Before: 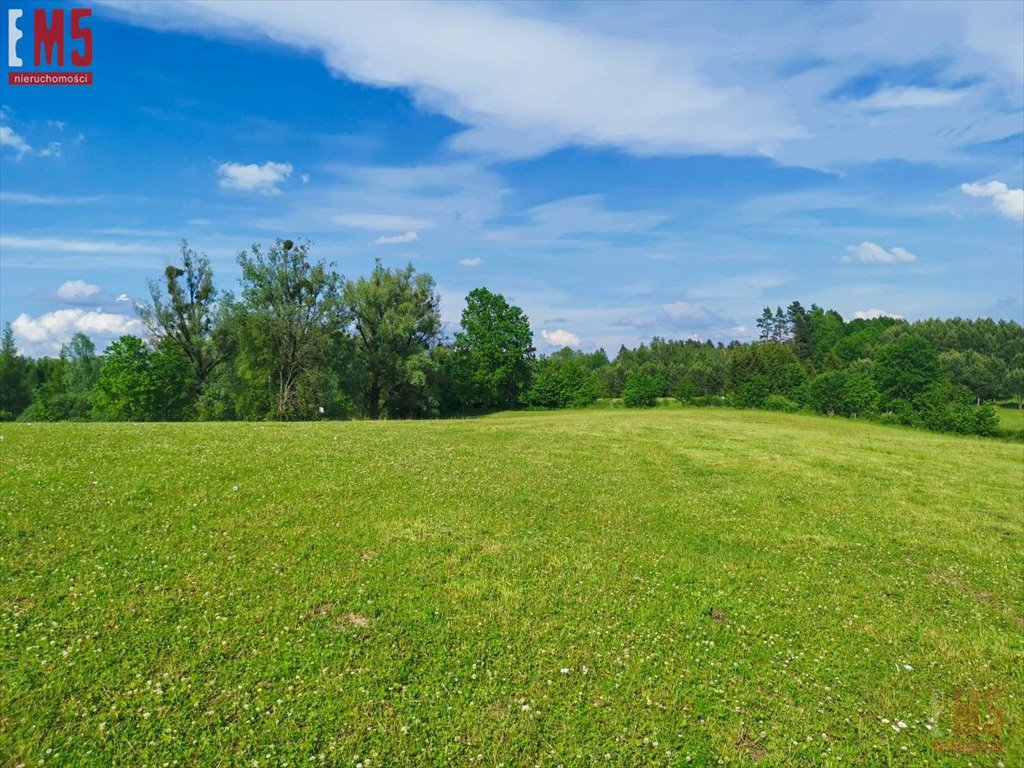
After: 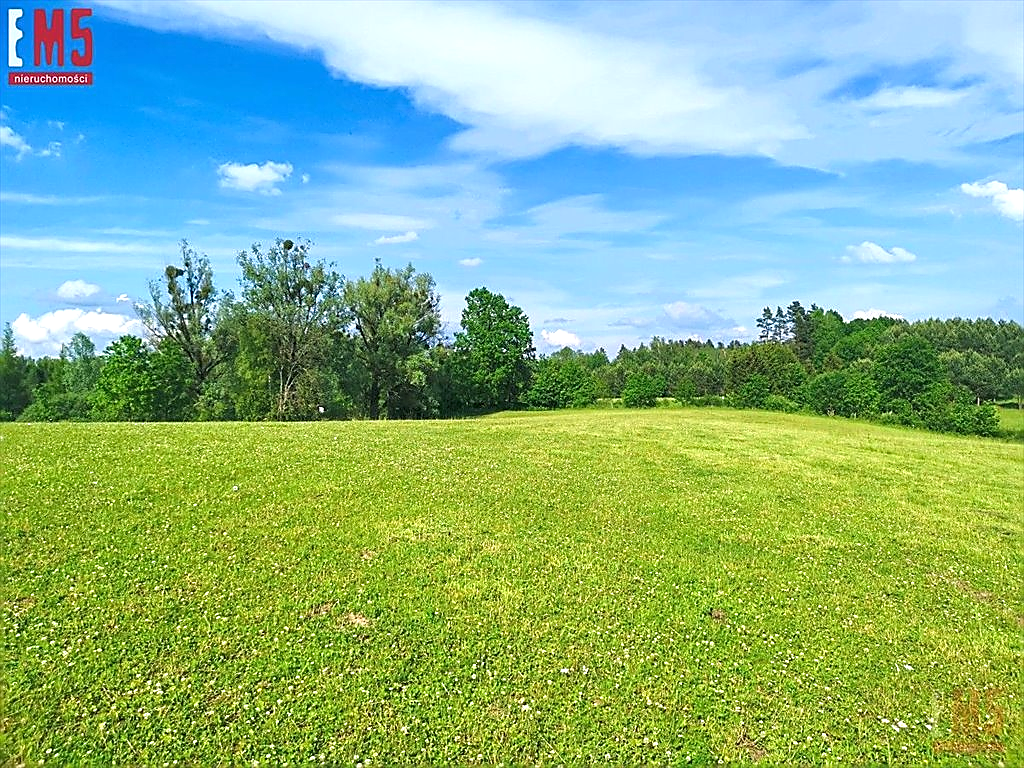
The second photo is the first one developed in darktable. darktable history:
exposure: exposure 0.657 EV, compensate highlight preservation false
sharpen: radius 1.4, amount 1.25, threshold 0.7
white balance: emerald 1
